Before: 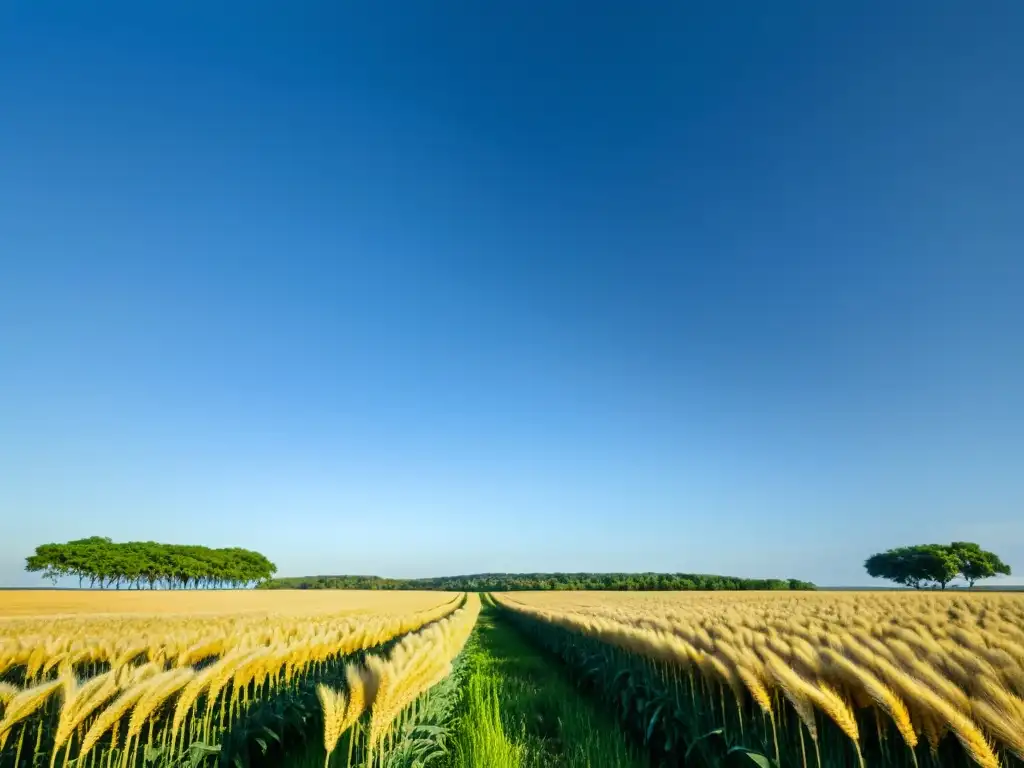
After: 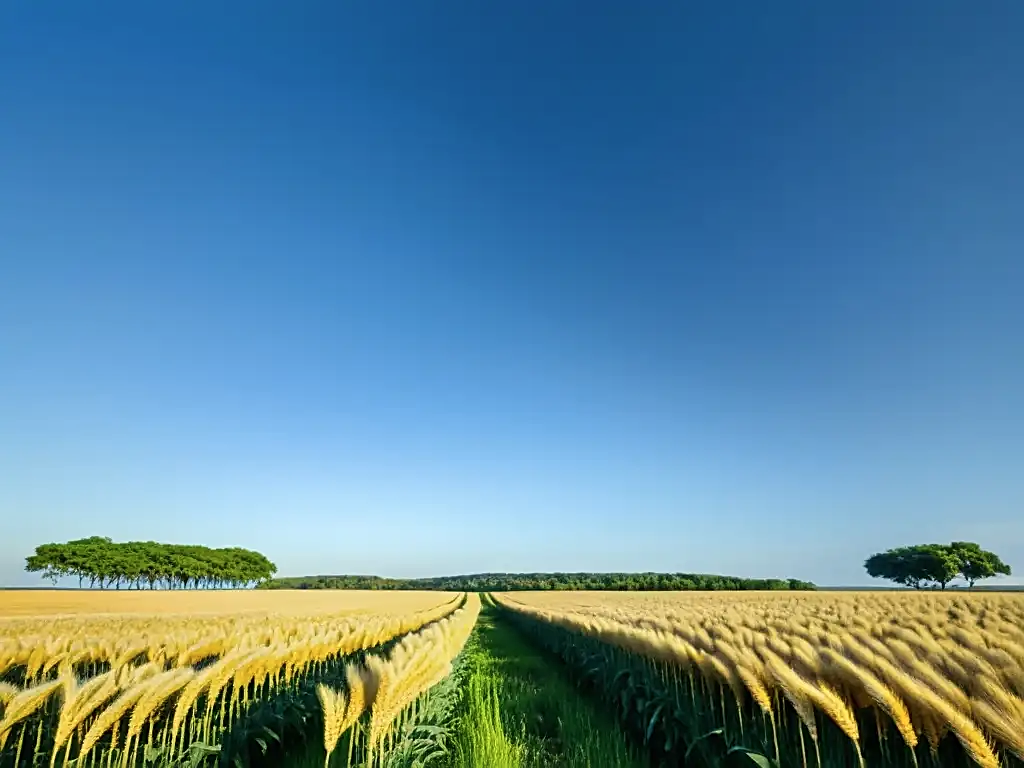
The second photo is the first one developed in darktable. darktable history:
contrast brightness saturation: saturation -0.068
exposure: compensate exposure bias true, compensate highlight preservation false
sharpen: on, module defaults
